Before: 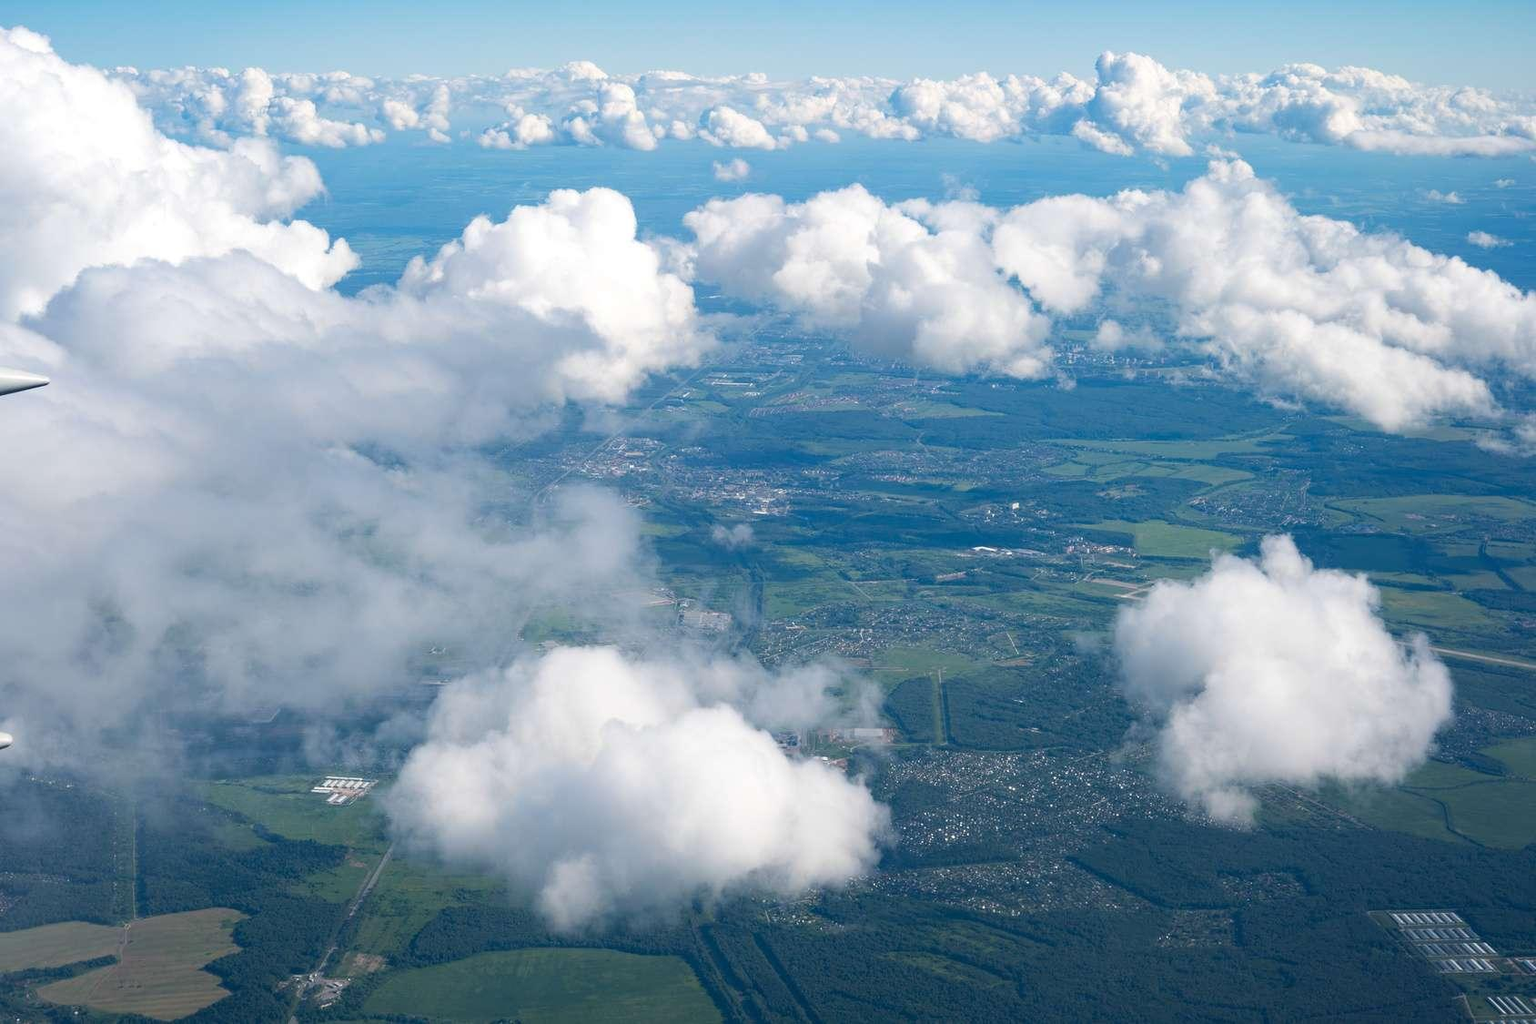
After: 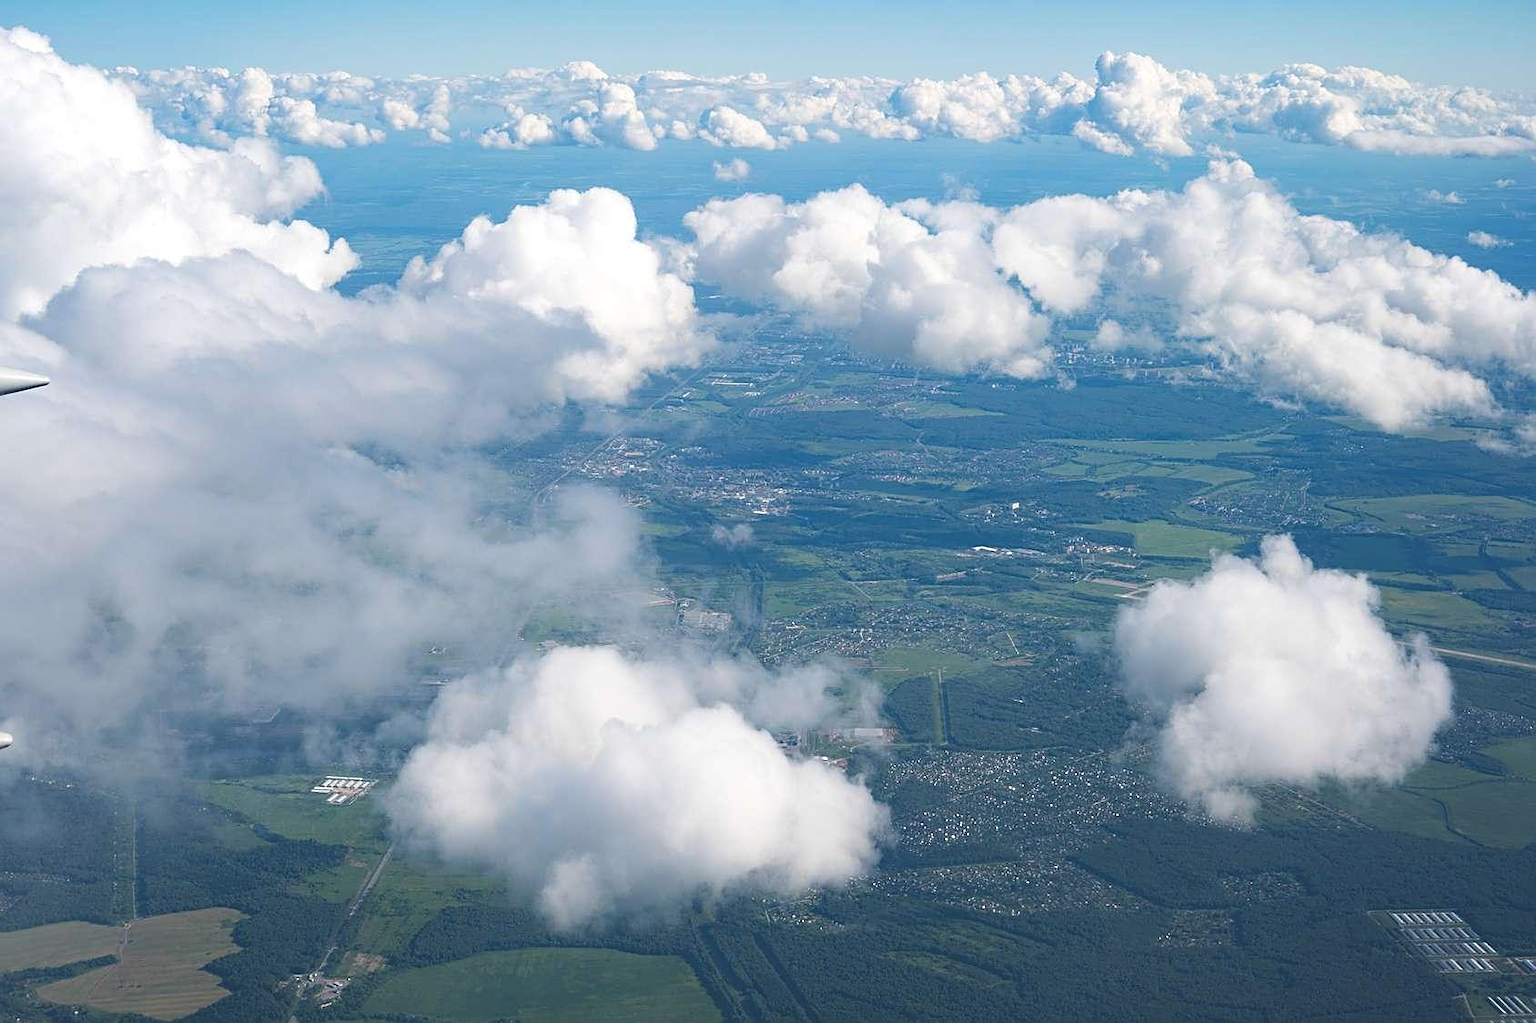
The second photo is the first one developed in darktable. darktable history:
sharpen: on, module defaults
exposure: black level correction -0.015, compensate highlight preservation false
